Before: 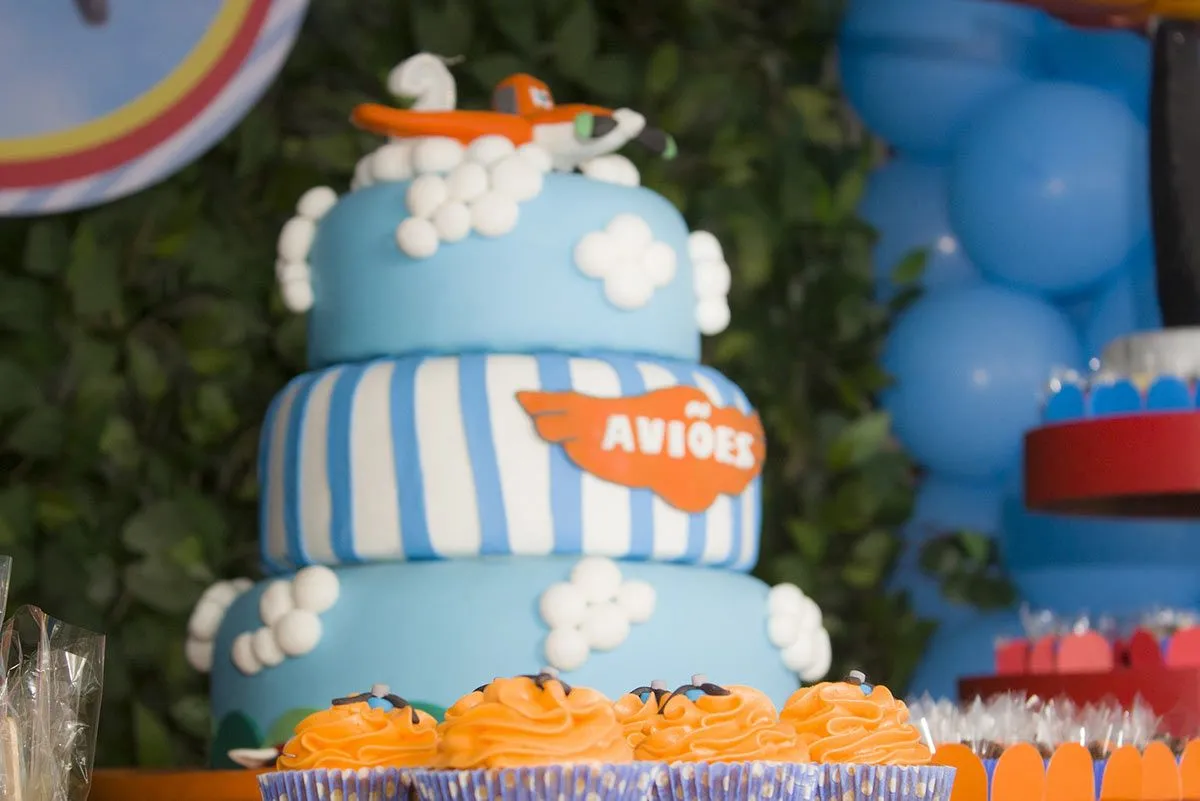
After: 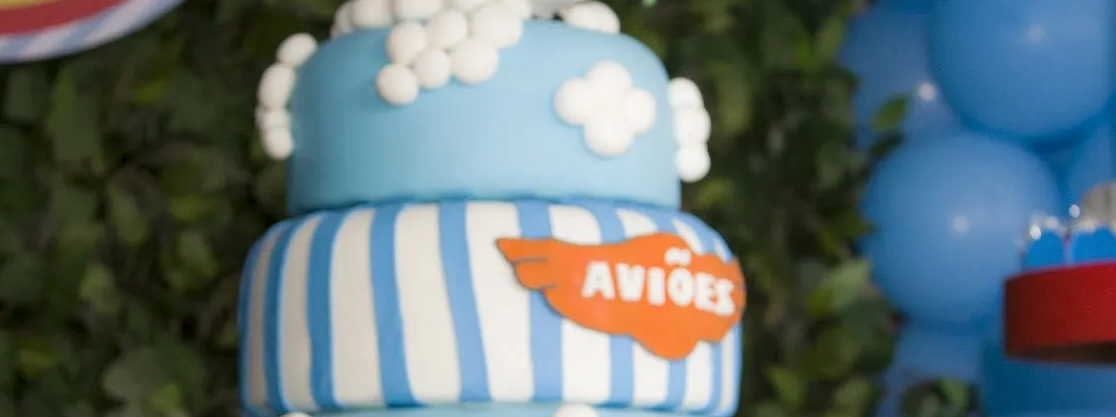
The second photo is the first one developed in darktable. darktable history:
local contrast: highlights 100%, shadows 100%, detail 120%, midtone range 0.2
crop: left 1.744%, top 19.225%, right 5.069%, bottom 28.357%
